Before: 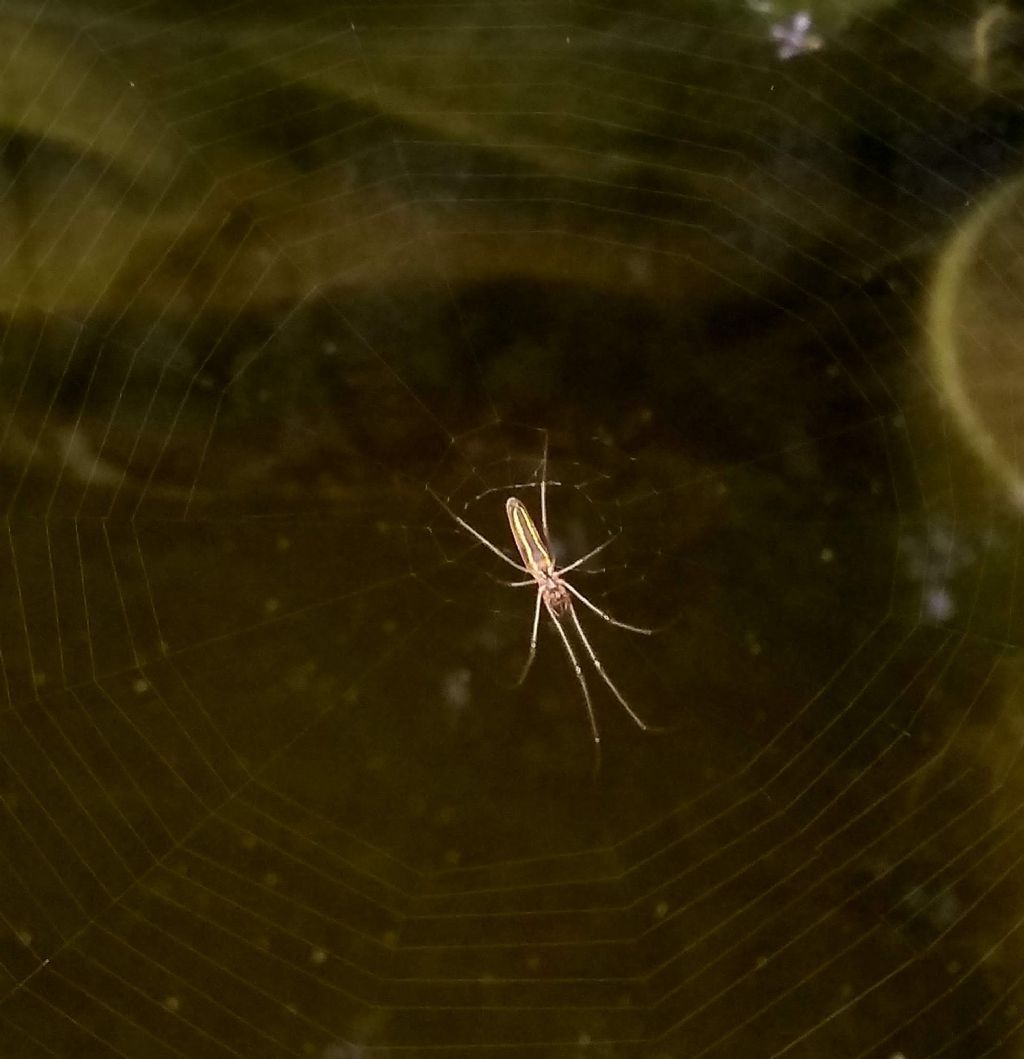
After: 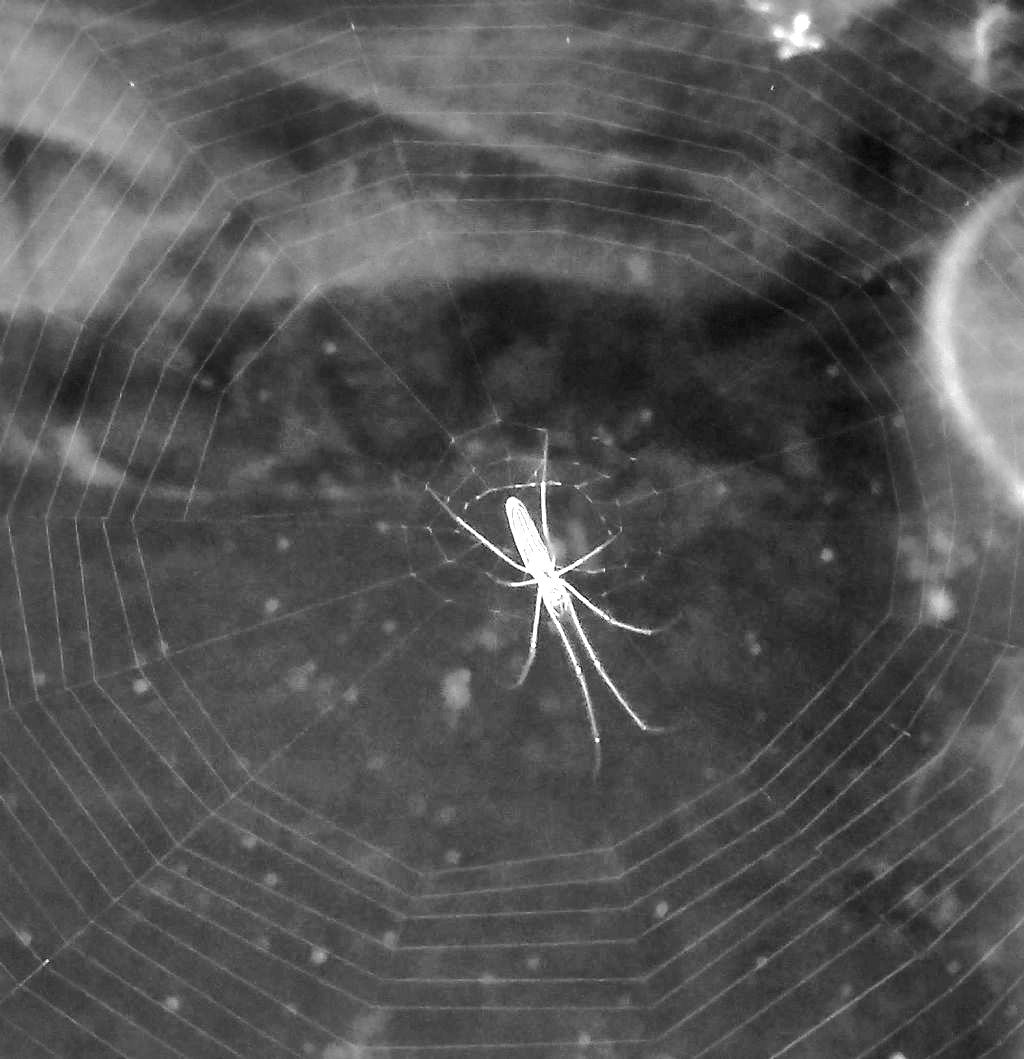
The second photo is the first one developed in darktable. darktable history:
shadows and highlights: on, module defaults
exposure: exposure 2.26 EV, compensate highlight preservation false
tone curve: curves: ch0 [(0, 0) (0.126, 0.061) (0.338, 0.285) (0.494, 0.518) (0.703, 0.762) (1, 1)]; ch1 [(0, 0) (0.364, 0.322) (0.443, 0.441) (0.5, 0.501) (0.55, 0.578) (1, 1)]; ch2 [(0, 0) (0.44, 0.424) (0.501, 0.499) (0.557, 0.564) (0.613, 0.682) (0.707, 0.746) (1, 1)], color space Lab, linked channels, preserve colors none
color zones: curves: ch0 [(0.004, 0.588) (0.116, 0.636) (0.259, 0.476) (0.423, 0.464) (0.75, 0.5)]; ch1 [(0, 0) (0.143, 0) (0.286, 0) (0.429, 0) (0.571, 0) (0.714, 0) (0.857, 0)]
